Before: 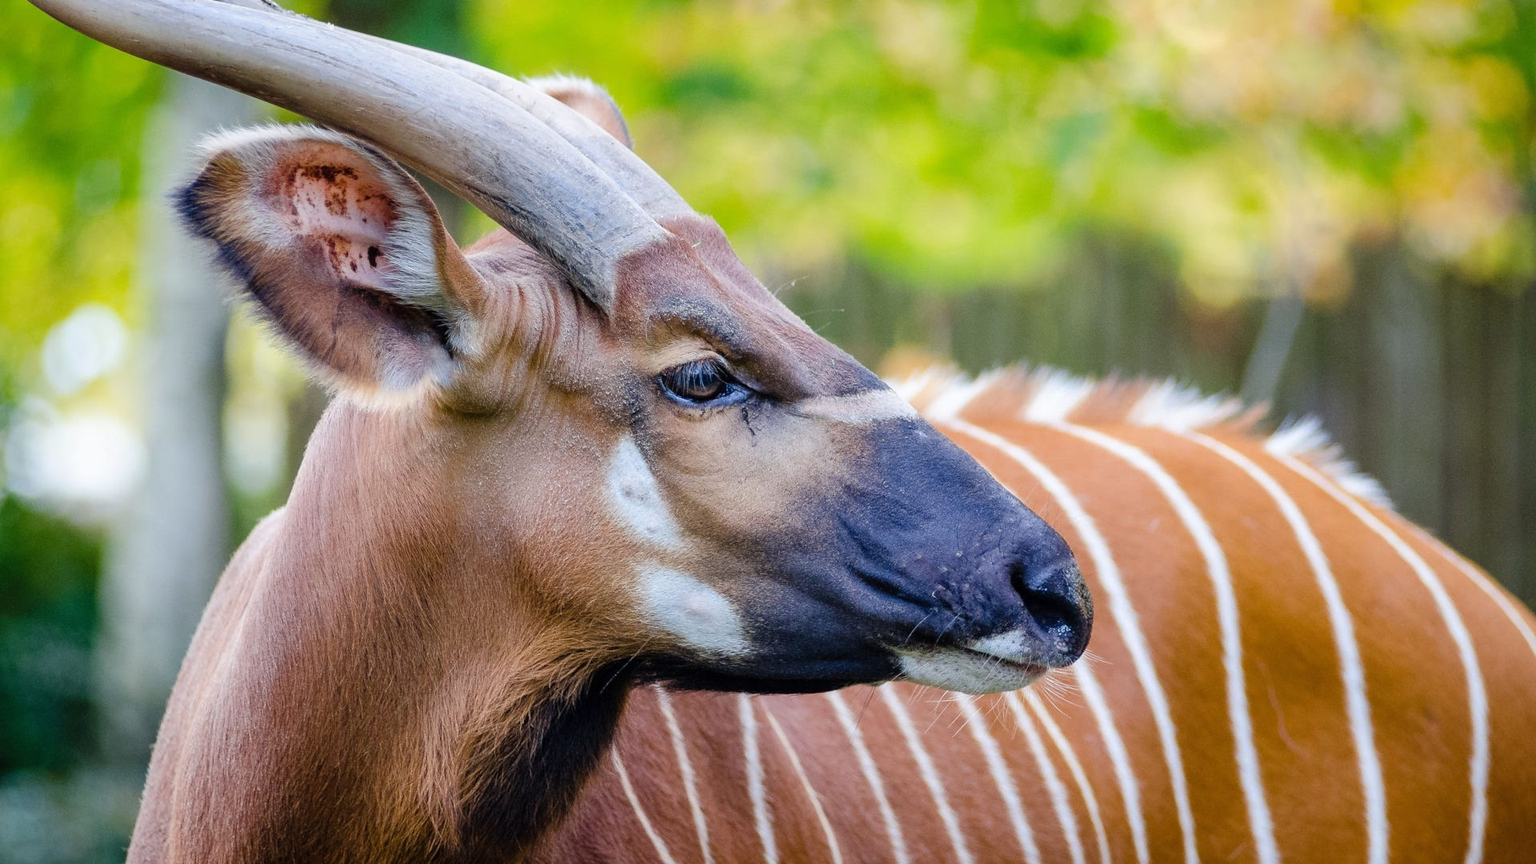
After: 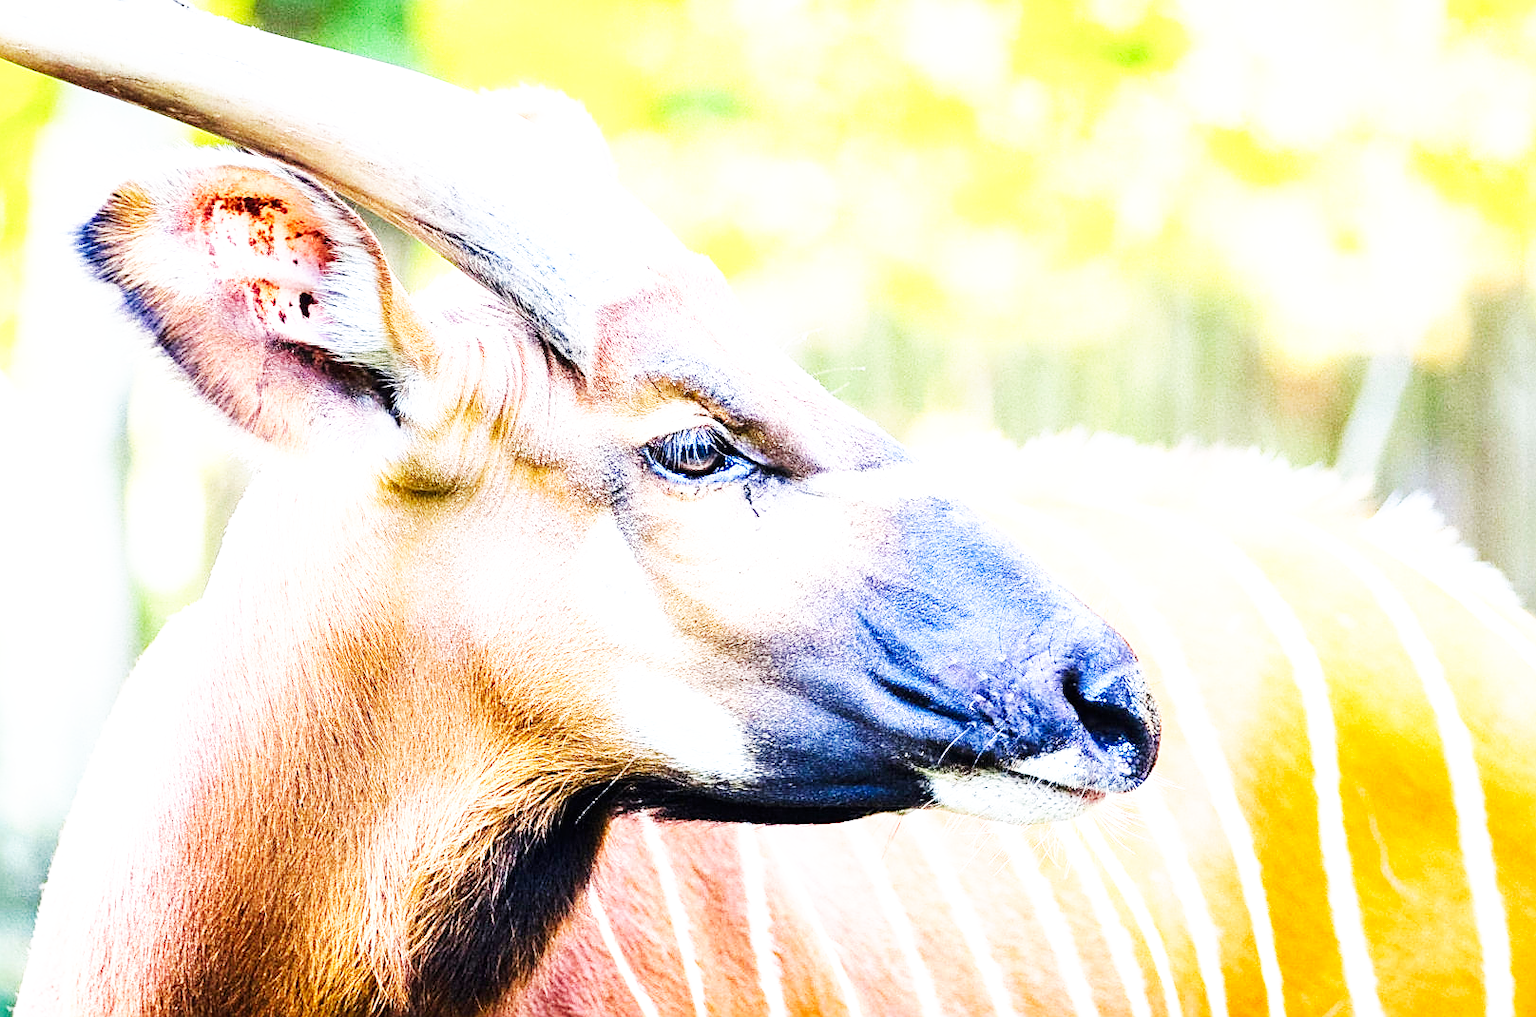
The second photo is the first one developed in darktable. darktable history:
base curve: curves: ch0 [(0, 0) (0.007, 0.004) (0.027, 0.03) (0.046, 0.07) (0.207, 0.54) (0.442, 0.872) (0.673, 0.972) (1, 1)], preserve colors none
crop: left 7.598%, right 7.873%
exposure: black level correction 0, exposure 1.388 EV, compensate exposure bias true, compensate highlight preservation false
sharpen: on, module defaults
